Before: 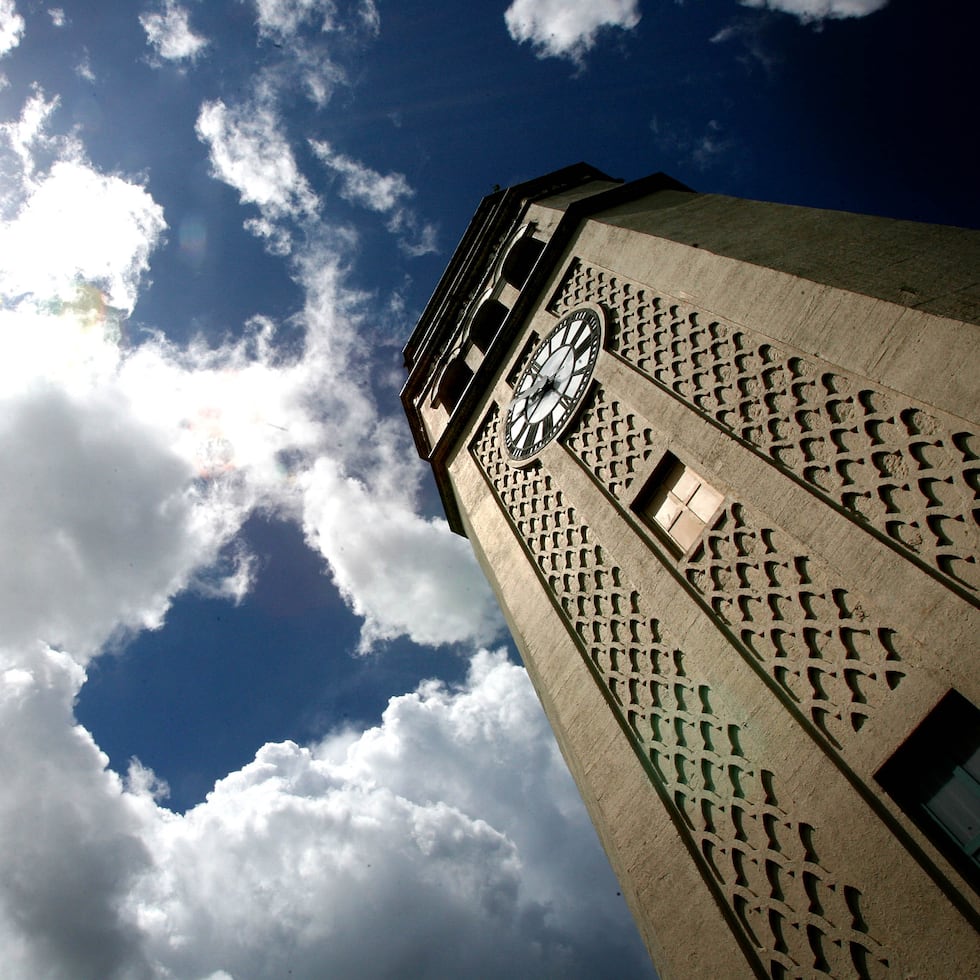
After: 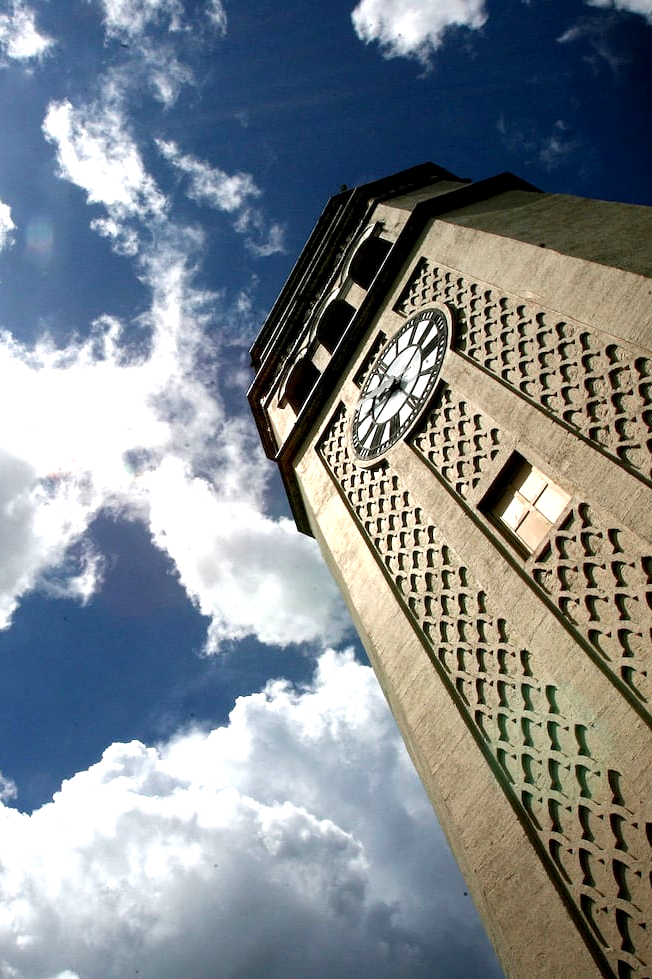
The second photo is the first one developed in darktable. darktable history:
crop and rotate: left 15.633%, right 17.779%
local contrast: highlights 102%, shadows 98%, detail 120%, midtone range 0.2
exposure: black level correction 0.001, exposure 0.498 EV, compensate highlight preservation false
